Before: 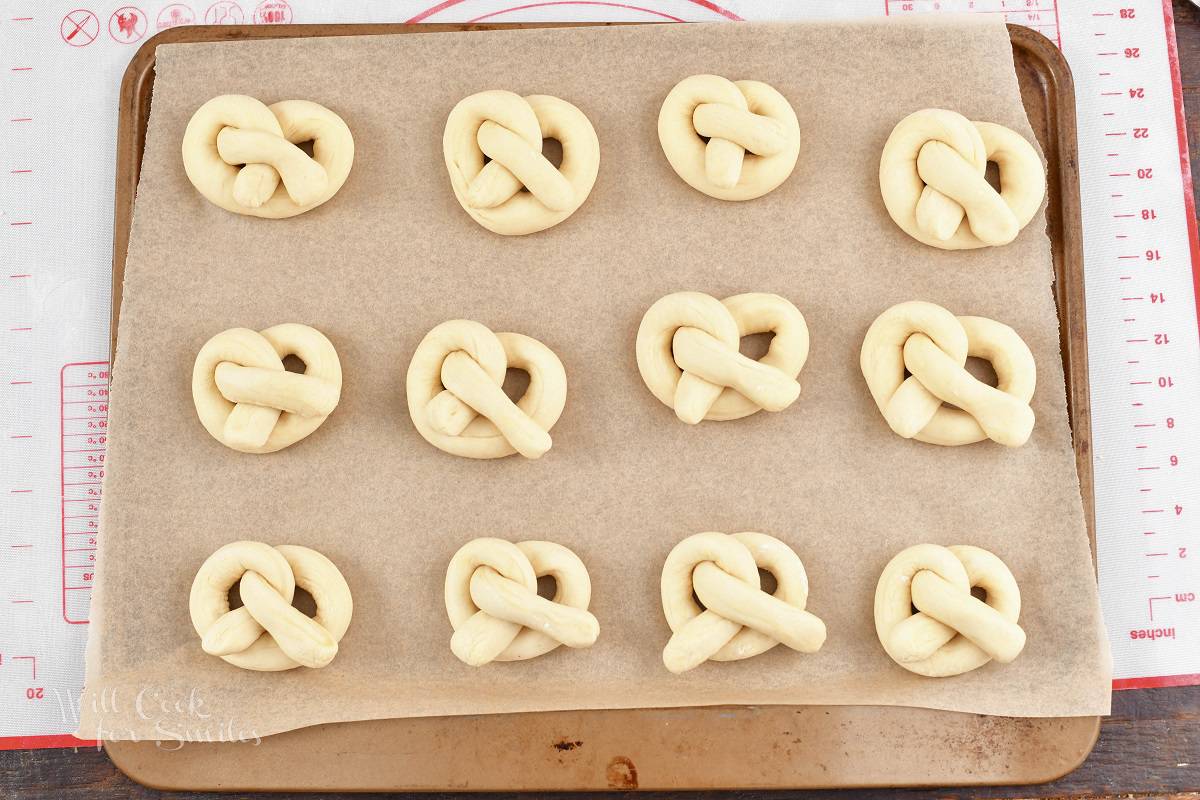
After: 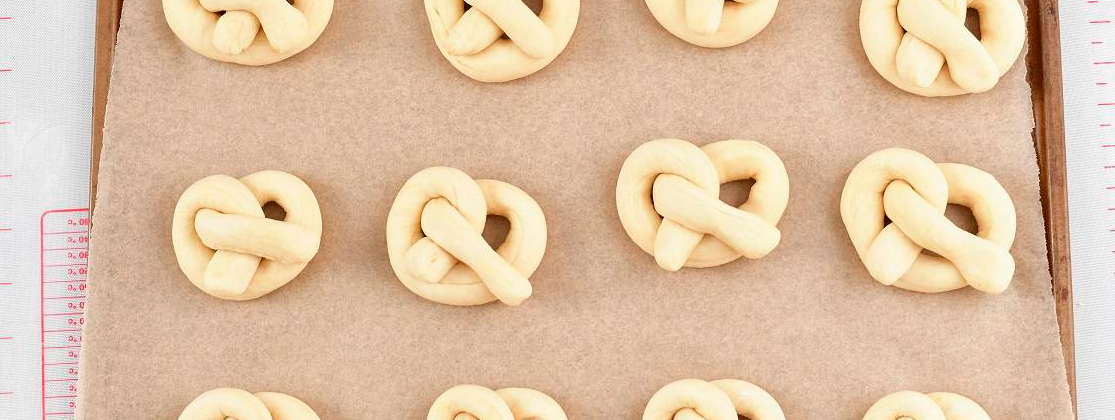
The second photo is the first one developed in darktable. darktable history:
crop: left 1.745%, top 19.171%, right 5.311%, bottom 28.221%
